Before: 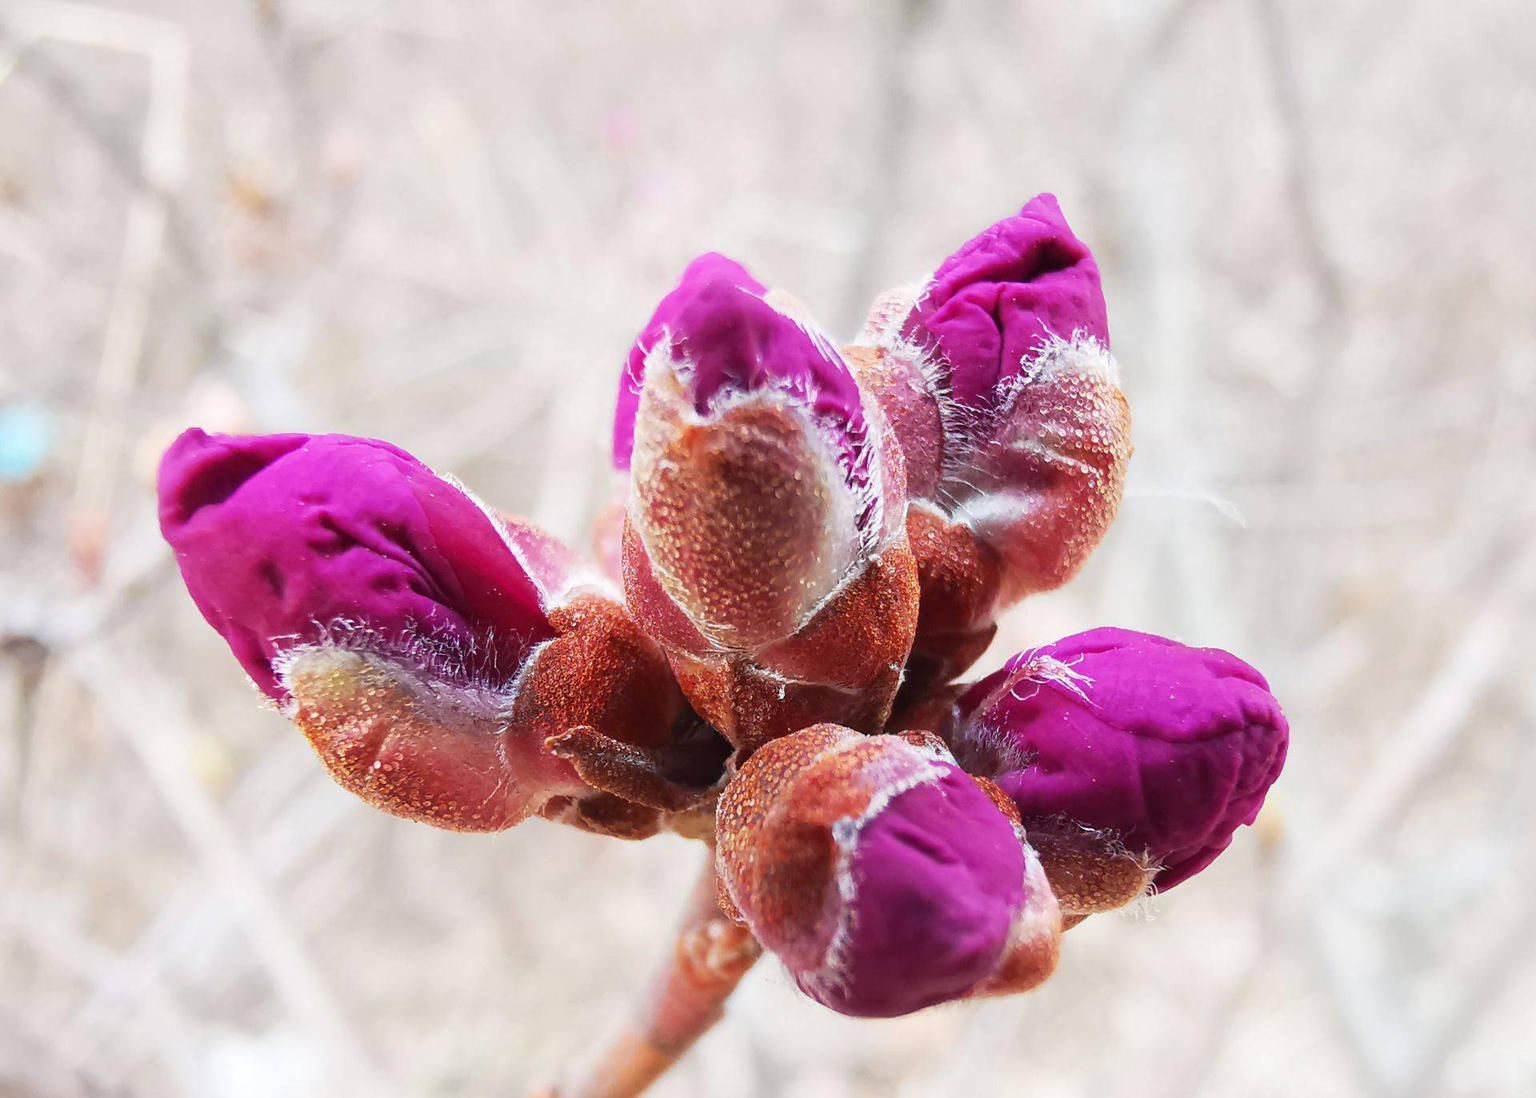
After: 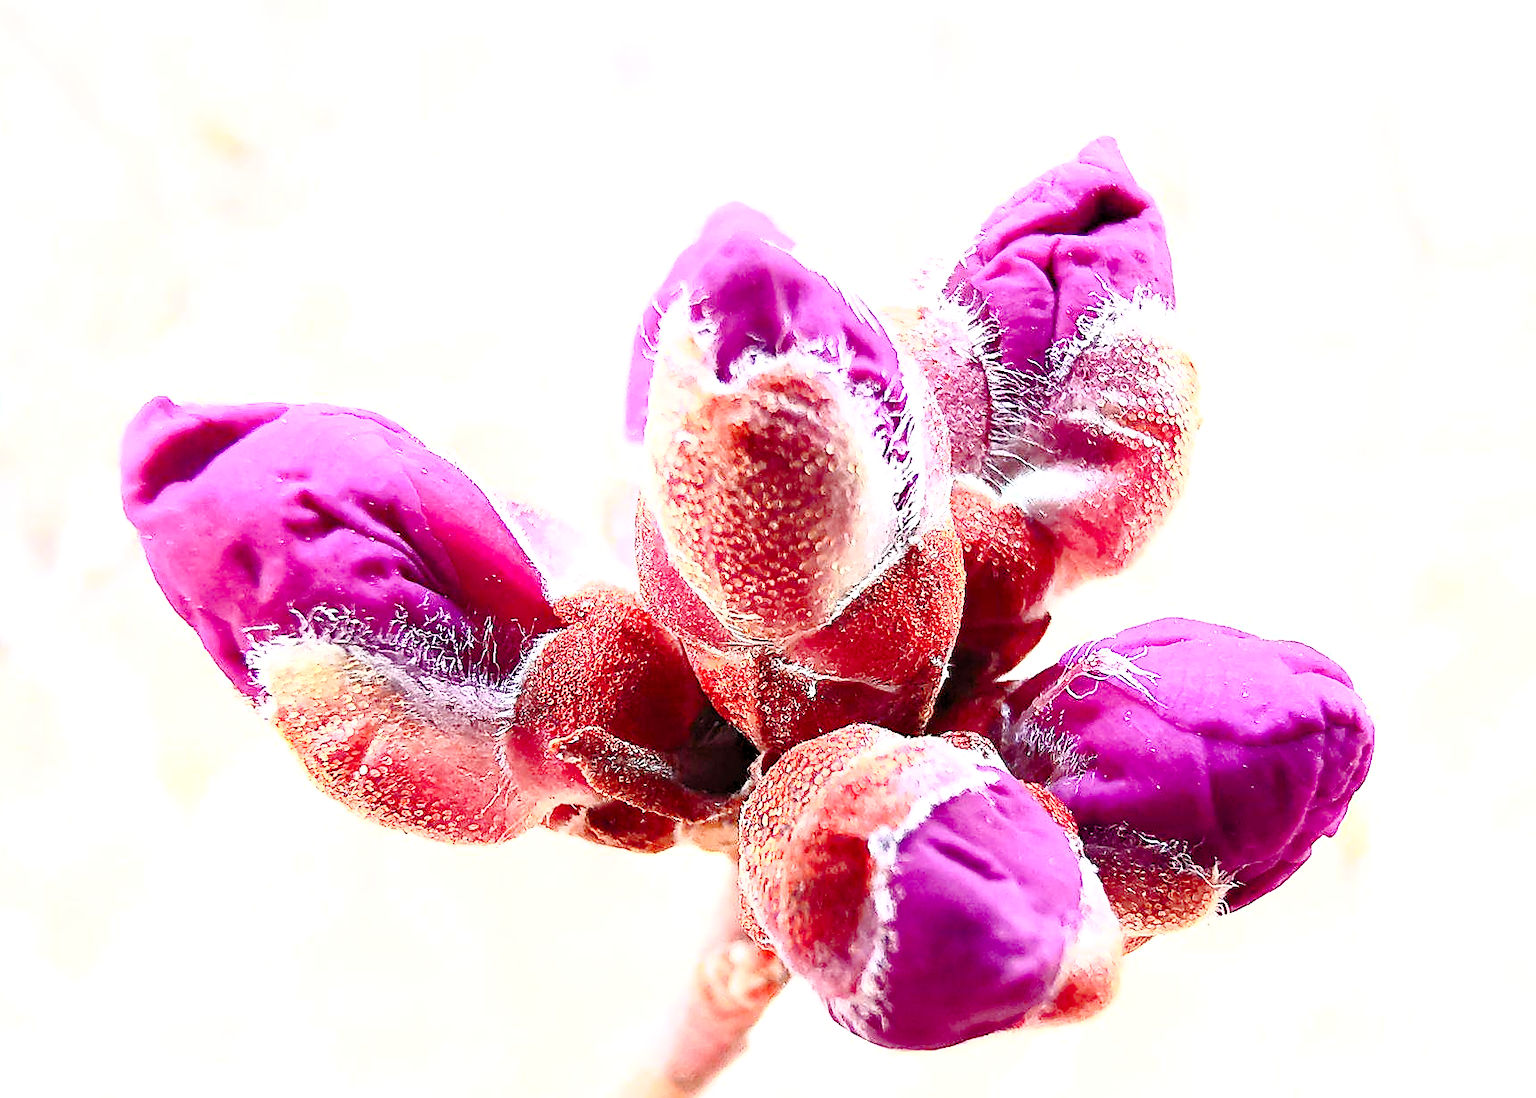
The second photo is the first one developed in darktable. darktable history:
contrast brightness saturation: contrast 0.602, brightness 0.328, saturation 0.139
crop: left 3.241%, top 6.418%, right 6.581%, bottom 3.333%
sharpen: radius 1.357, amount 1.239, threshold 0.629
haze removal: compatibility mode true, adaptive false
color zones: curves: ch1 [(0.24, 0.629) (0.75, 0.5)]; ch2 [(0.255, 0.454) (0.745, 0.491)]
levels: levels [0.073, 0.497, 0.972]
tone curve: curves: ch0 [(0, 0) (0.26, 0.424) (0.417, 0.585) (1, 1)], preserve colors none
